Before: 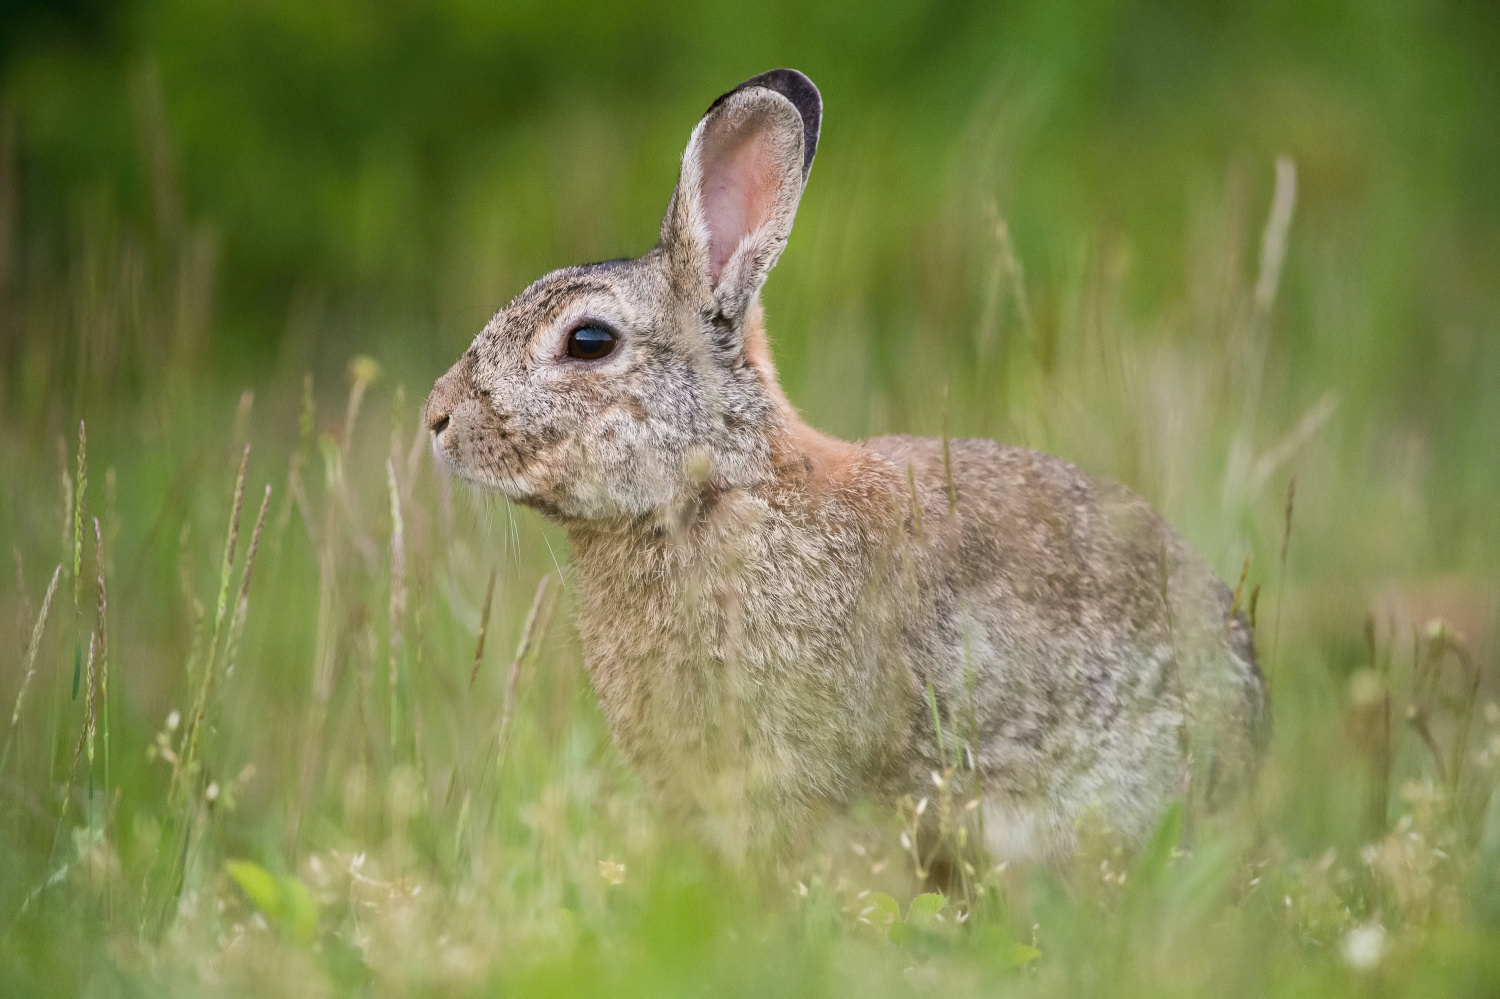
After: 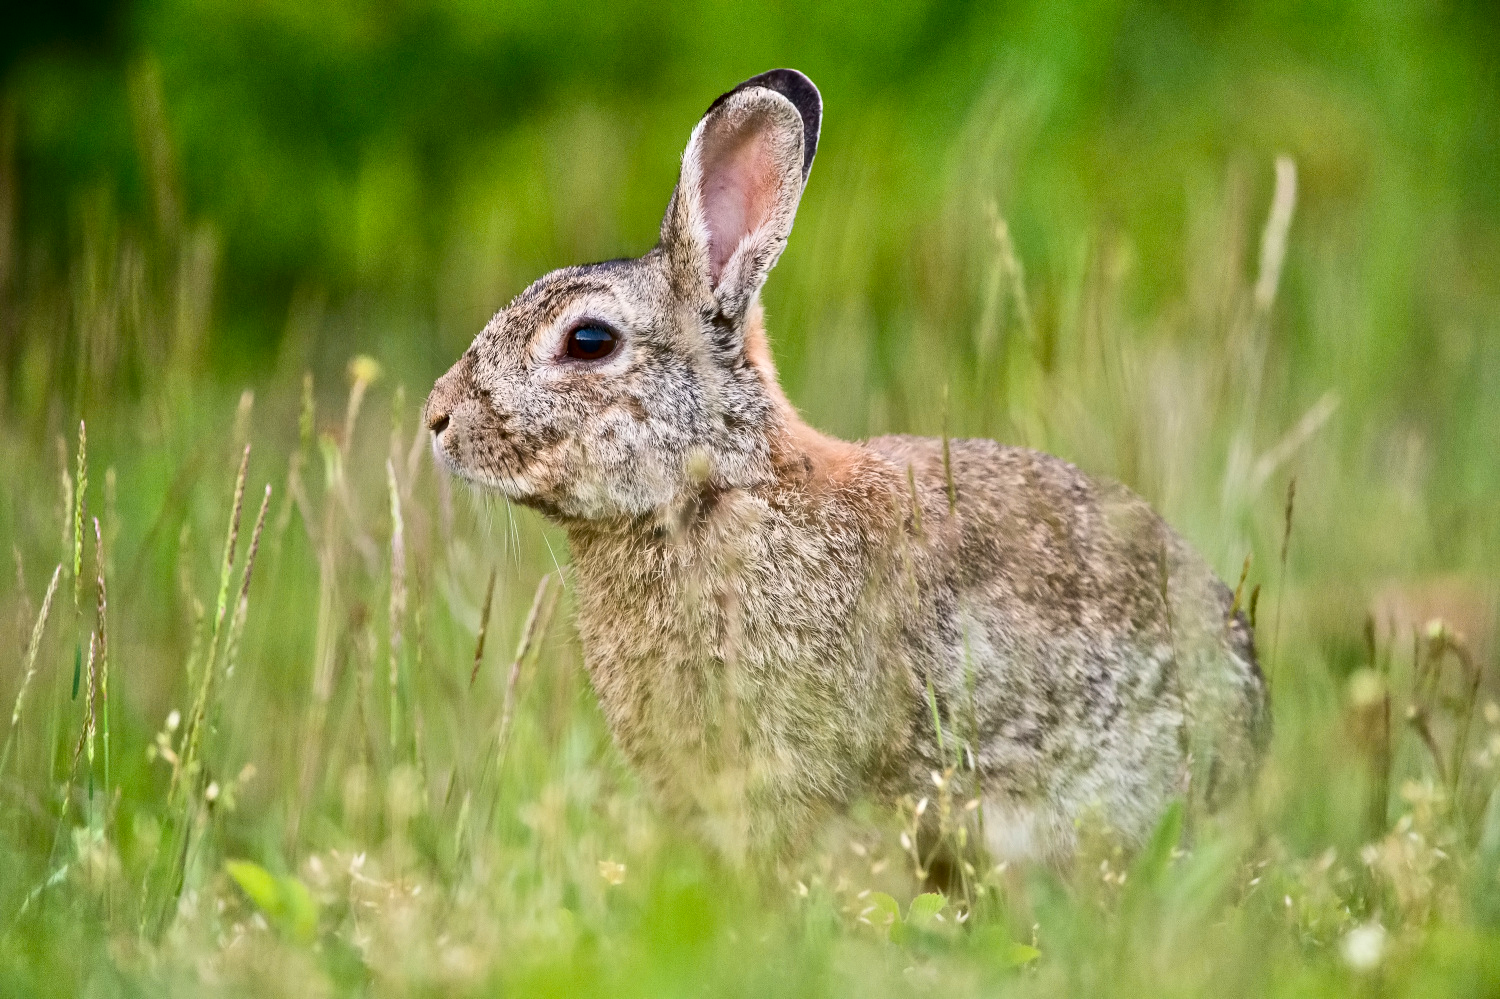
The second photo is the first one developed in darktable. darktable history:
tone equalizer: -7 EV 0.15 EV, -6 EV 0.6 EV, -5 EV 1.15 EV, -4 EV 1.33 EV, -3 EV 1.15 EV, -2 EV 0.6 EV, -1 EV 0.15 EV, mask exposure compensation -0.5 EV
contrast brightness saturation: contrast 0.24, brightness -0.24, saturation 0.14
